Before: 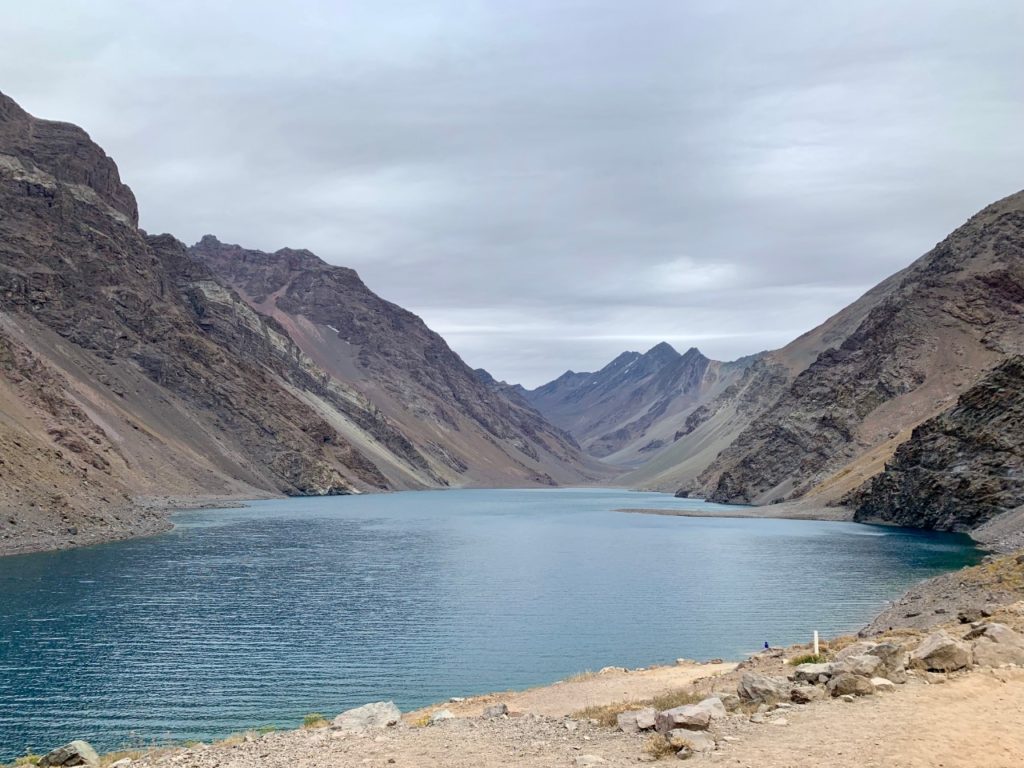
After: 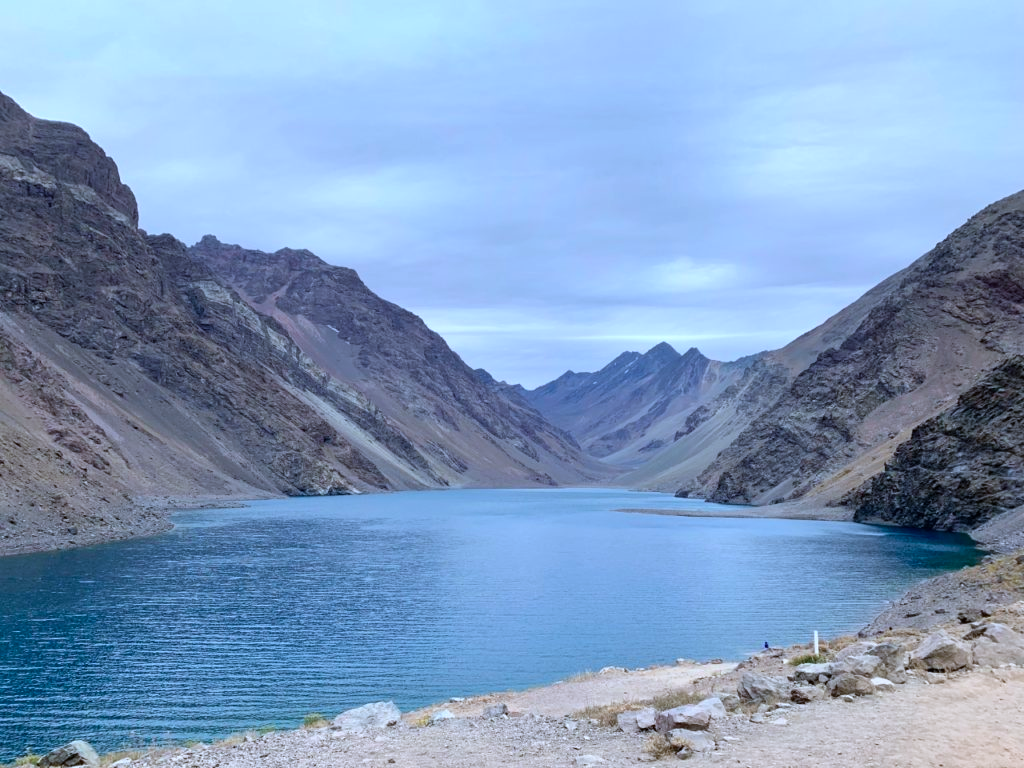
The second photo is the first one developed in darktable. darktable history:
tone equalizer: edges refinement/feathering 500, mask exposure compensation -1.57 EV, preserve details no
color calibration: illuminant custom, x 0.39, y 0.392, temperature 3876.89 K
